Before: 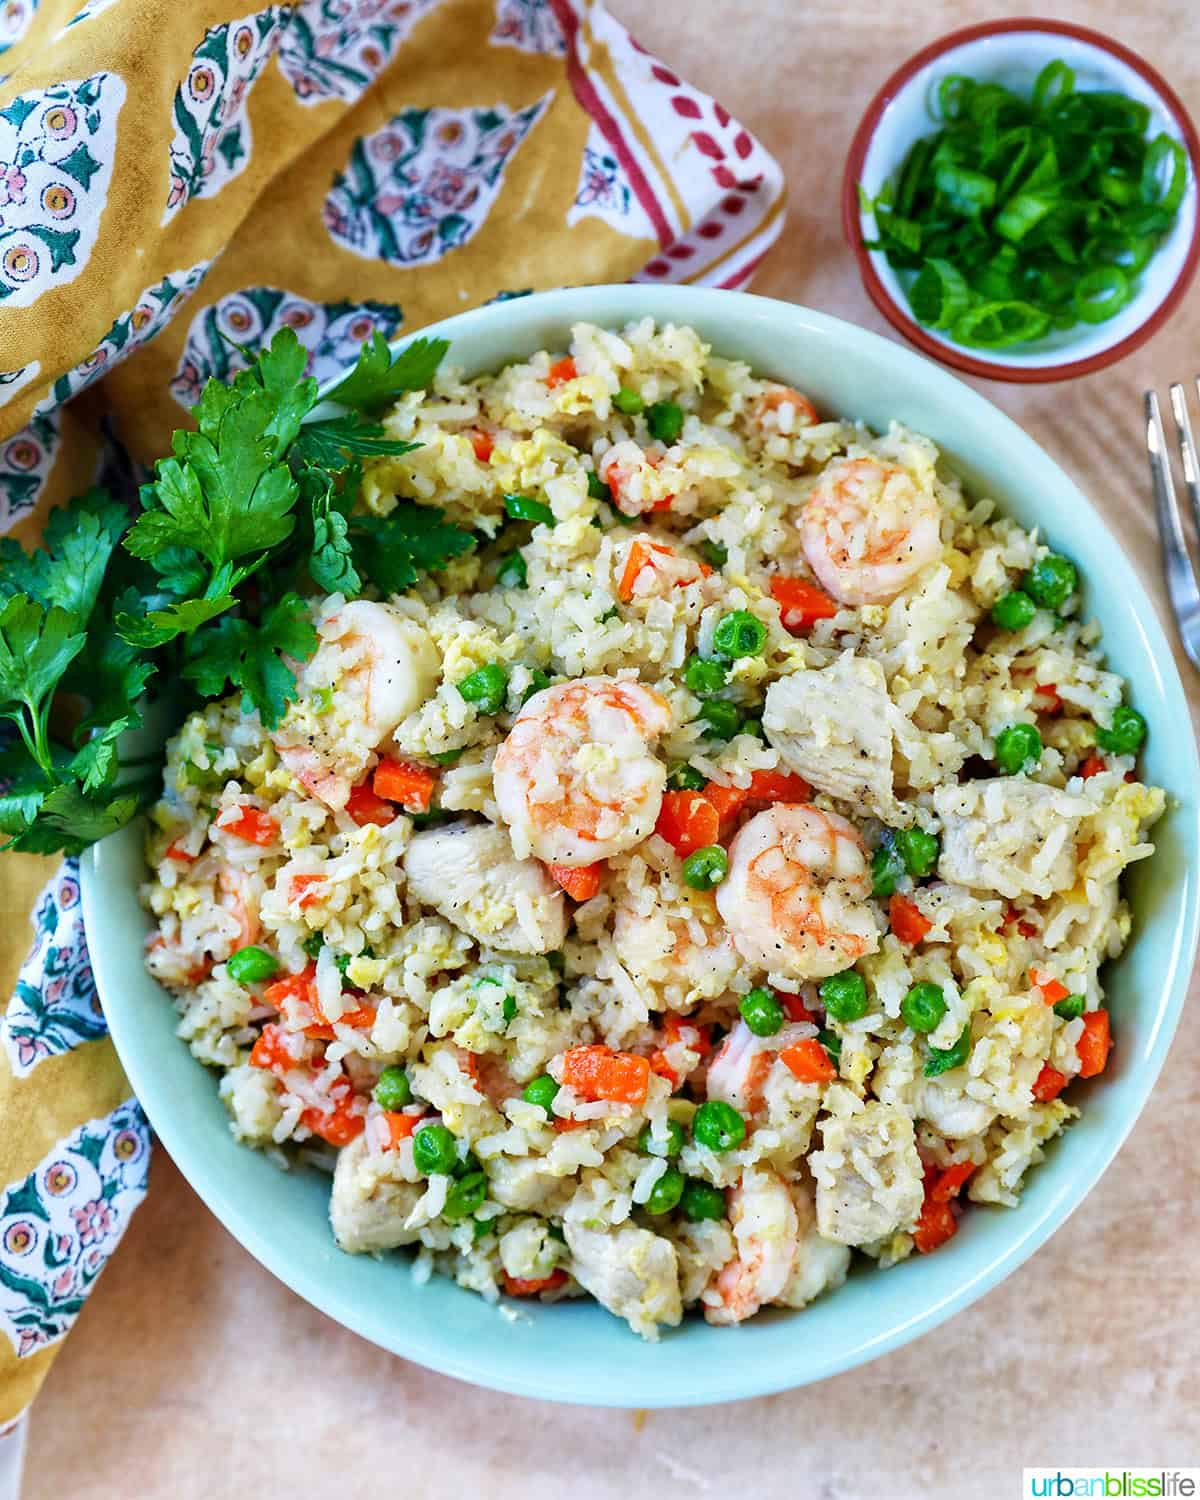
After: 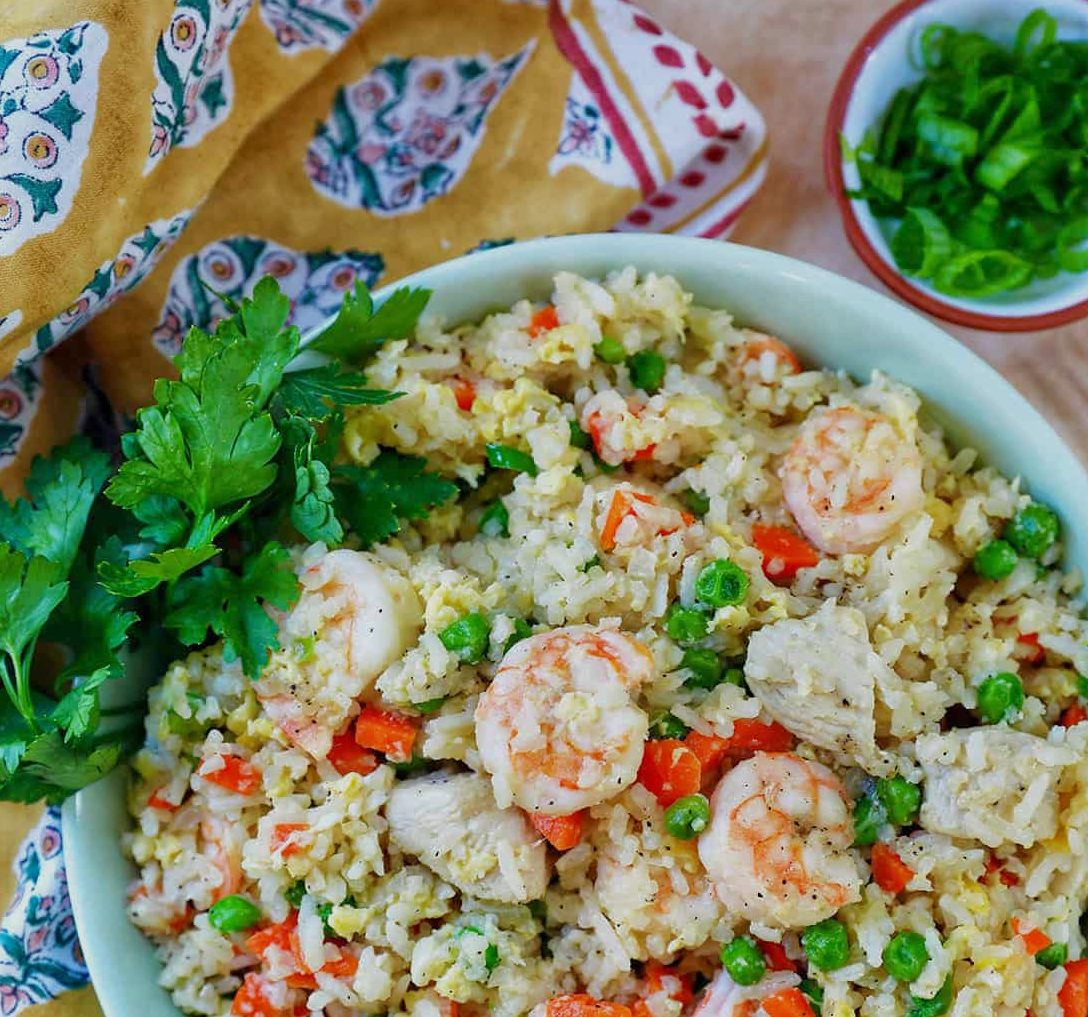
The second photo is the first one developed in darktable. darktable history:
tone equalizer: -8 EV 0.25 EV, -7 EV 0.417 EV, -6 EV 0.417 EV, -5 EV 0.25 EV, -3 EV -0.25 EV, -2 EV -0.417 EV, -1 EV -0.417 EV, +0 EV -0.25 EV, edges refinement/feathering 500, mask exposure compensation -1.57 EV, preserve details guided filter
crop: left 1.509%, top 3.452%, right 7.696%, bottom 28.452%
